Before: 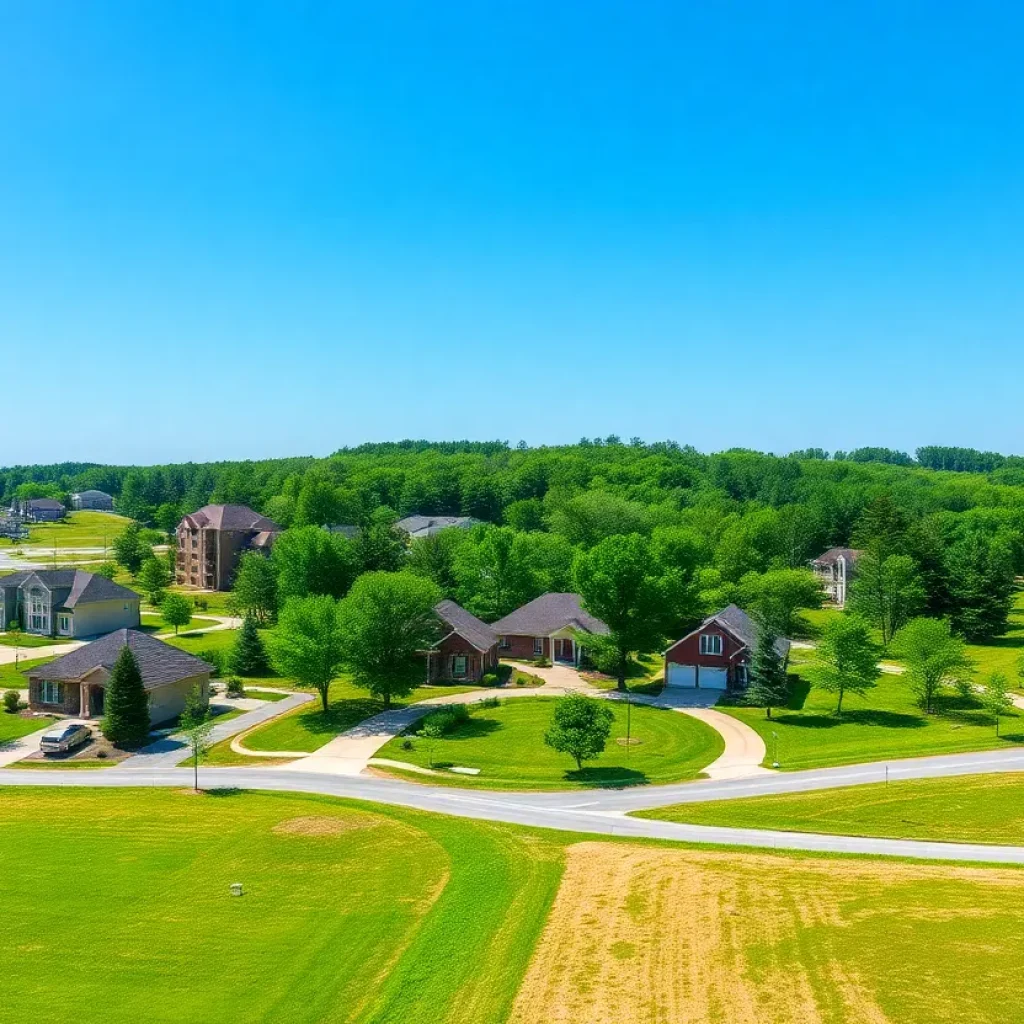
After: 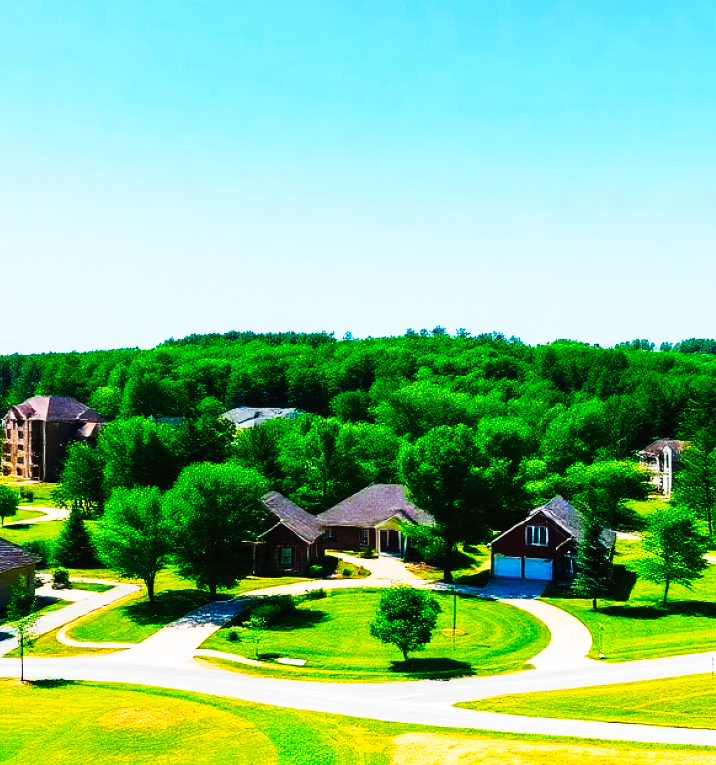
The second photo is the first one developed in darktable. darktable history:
tone curve: curves: ch0 [(0, 0) (0.003, 0.001) (0.011, 0.005) (0.025, 0.009) (0.044, 0.014) (0.069, 0.018) (0.1, 0.025) (0.136, 0.029) (0.177, 0.042) (0.224, 0.064) (0.277, 0.107) (0.335, 0.182) (0.399, 0.3) (0.468, 0.462) (0.543, 0.639) (0.623, 0.802) (0.709, 0.916) (0.801, 0.963) (0.898, 0.988) (1, 1)], preserve colors none
crop and rotate: left 17.046%, top 10.659%, right 12.989%, bottom 14.553%
